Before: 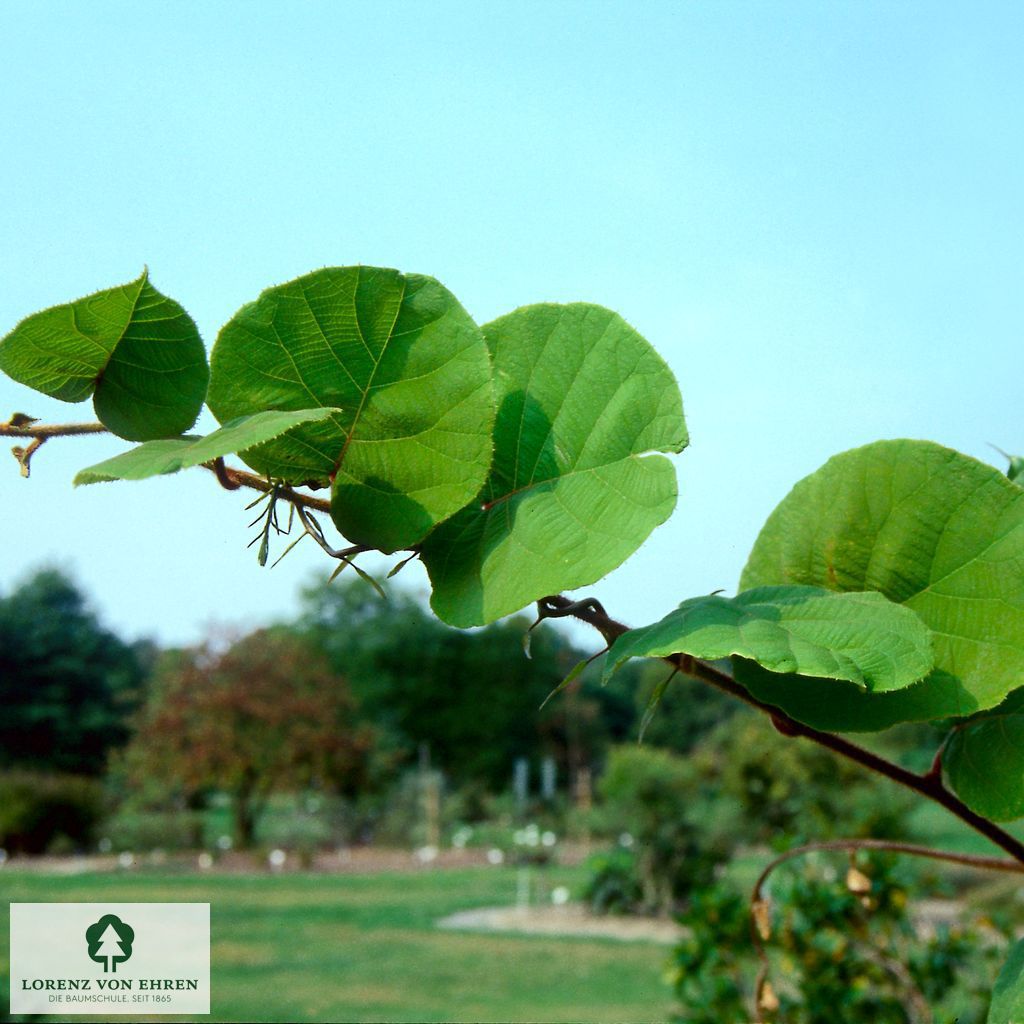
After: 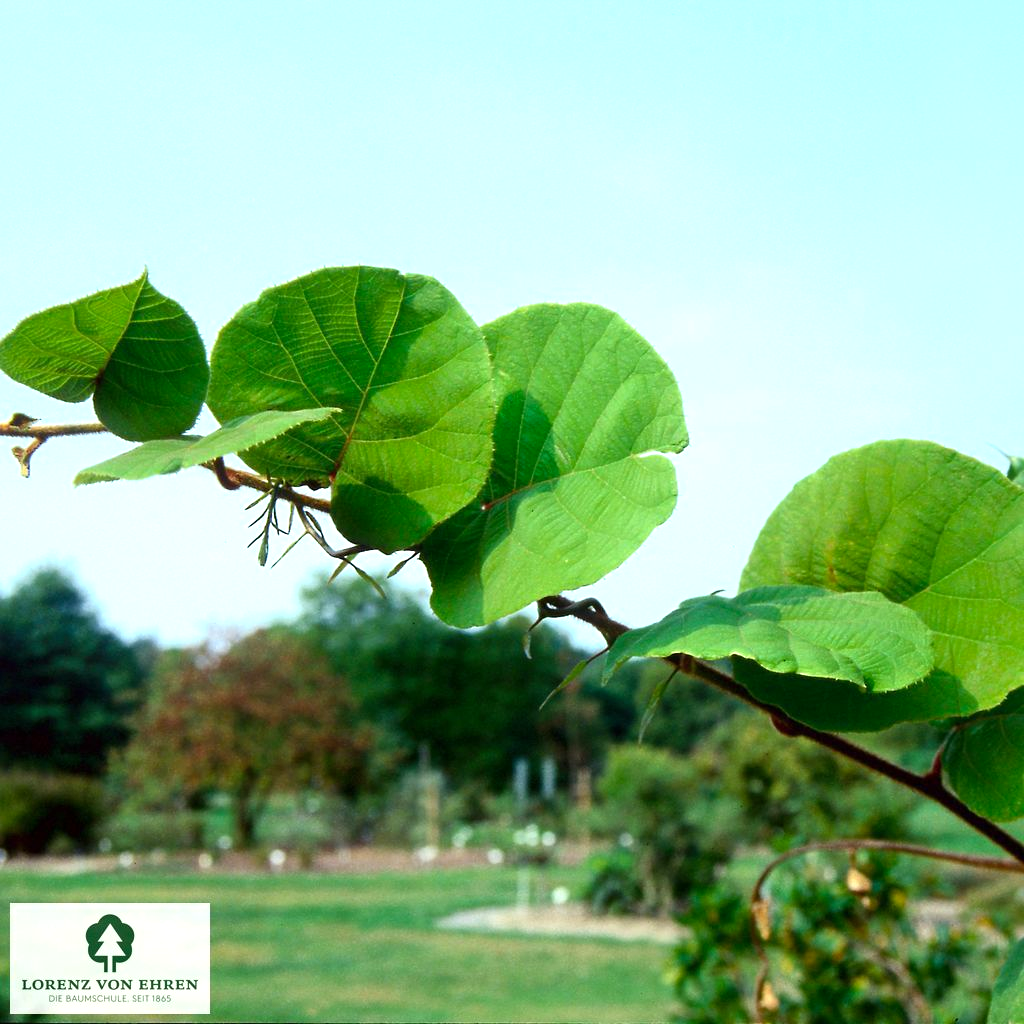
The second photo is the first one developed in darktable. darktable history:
levels: levels [0, 0.43, 0.859]
